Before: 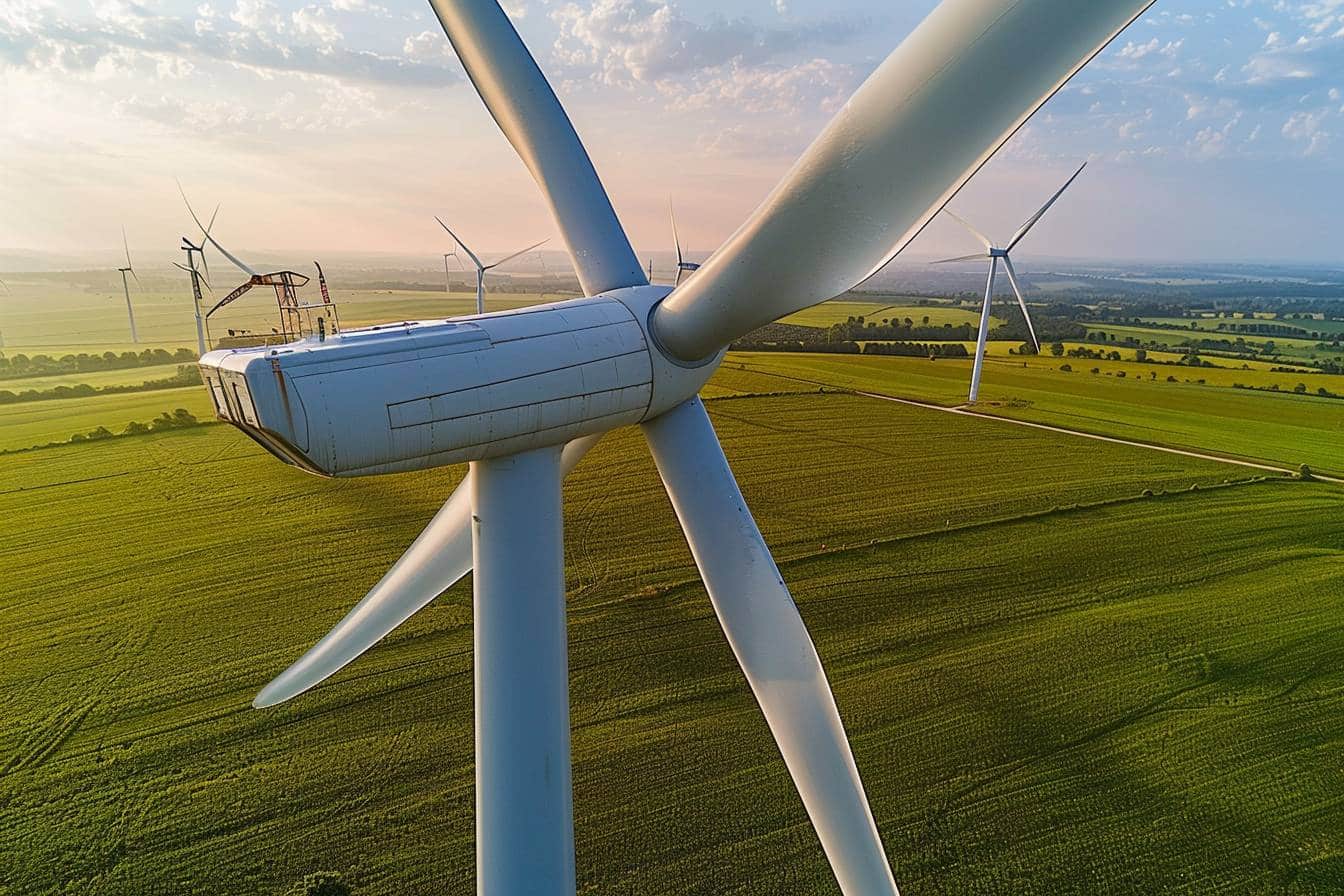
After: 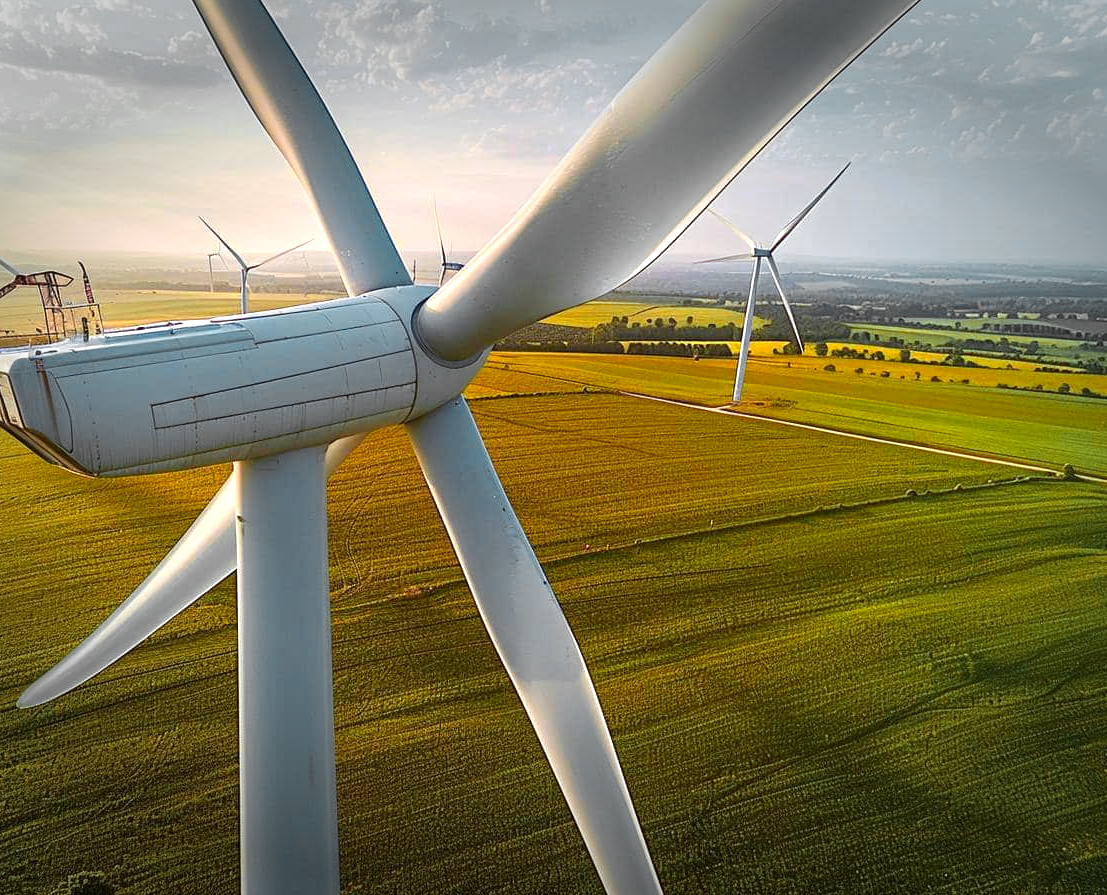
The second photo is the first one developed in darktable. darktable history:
exposure: exposure 0.6 EV, compensate highlight preservation false
color zones: curves: ch0 [(0.257, 0.558) (0.75, 0.565)]; ch1 [(0.004, 0.857) (0.14, 0.416) (0.257, 0.695) (0.442, 0.032) (0.736, 0.266) (0.891, 0.741)]; ch2 [(0, 0.623) (0.112, 0.436) (0.271, 0.474) (0.516, 0.64) (0.743, 0.286)]
color correction: highlights a* -4.98, highlights b* -3.76, shadows a* 3.83, shadows b* 4.08
crop: left 17.582%, bottom 0.031%
vignetting: fall-off start 70.97%, brightness -0.584, saturation -0.118, width/height ratio 1.333
